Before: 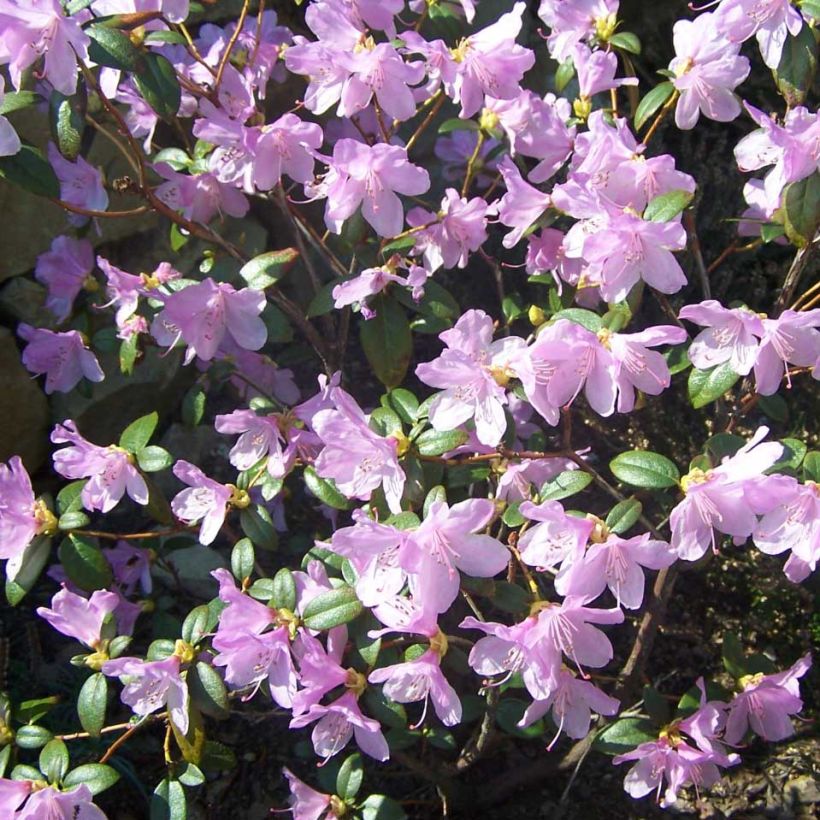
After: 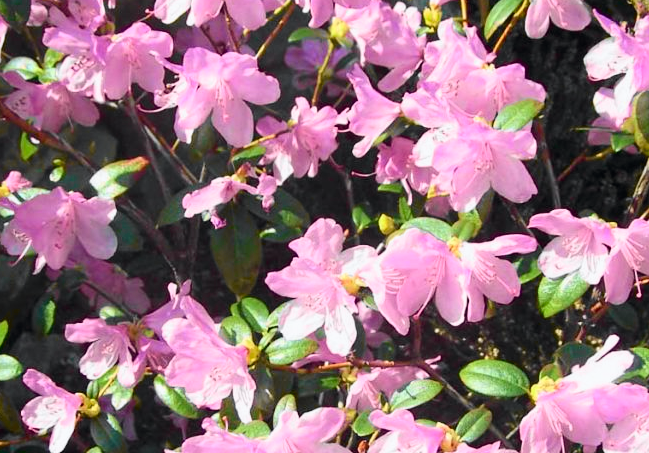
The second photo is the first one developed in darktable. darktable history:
tone curve: curves: ch0 [(0, 0) (0.071, 0.047) (0.266, 0.26) (0.491, 0.552) (0.753, 0.818) (1, 0.983)]; ch1 [(0, 0) (0.346, 0.307) (0.408, 0.369) (0.463, 0.443) (0.482, 0.493) (0.502, 0.5) (0.517, 0.518) (0.546, 0.587) (0.588, 0.643) (0.651, 0.709) (1, 1)]; ch2 [(0, 0) (0.346, 0.34) (0.434, 0.46) (0.485, 0.494) (0.5, 0.494) (0.517, 0.503) (0.535, 0.545) (0.583, 0.634) (0.625, 0.686) (1, 1)], color space Lab, independent channels, preserve colors none
crop: left 18.319%, top 11.127%, right 2.481%, bottom 33.557%
